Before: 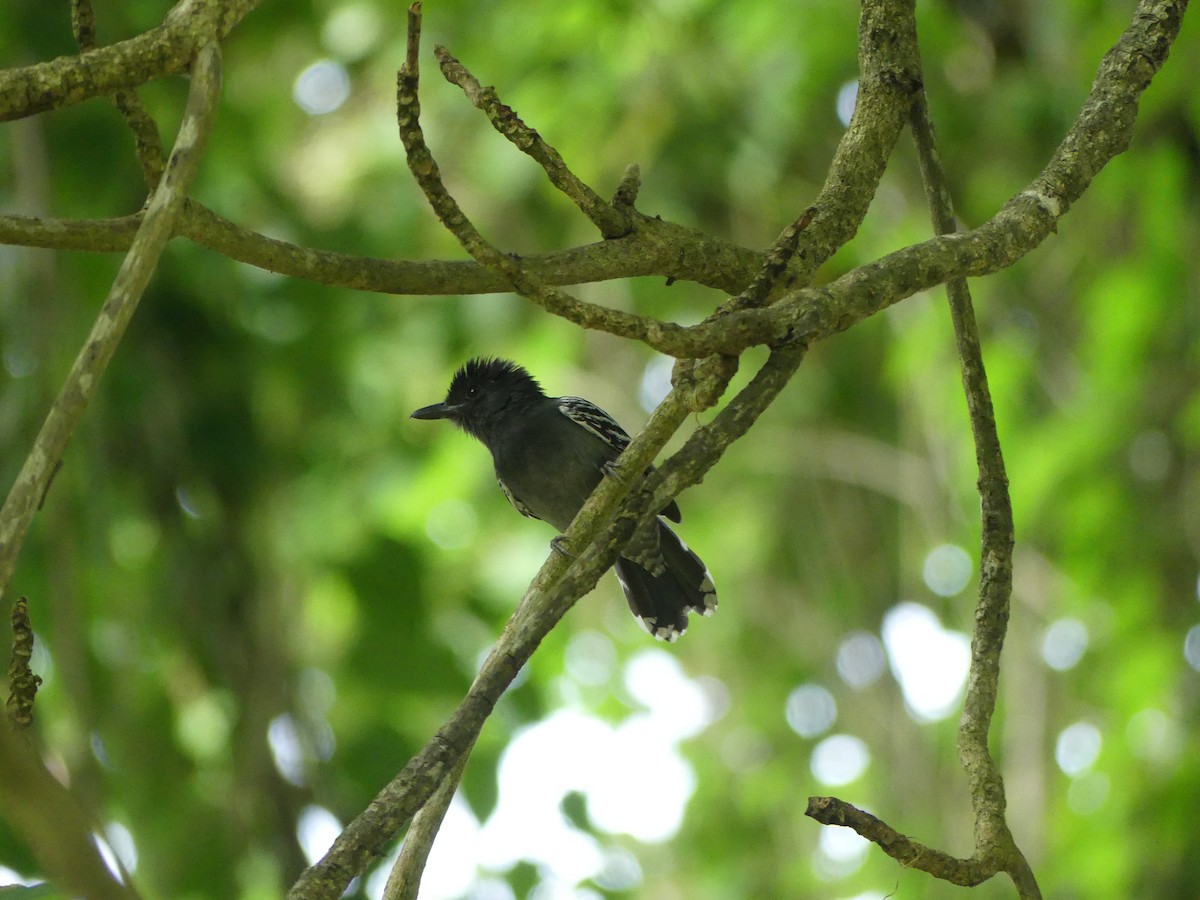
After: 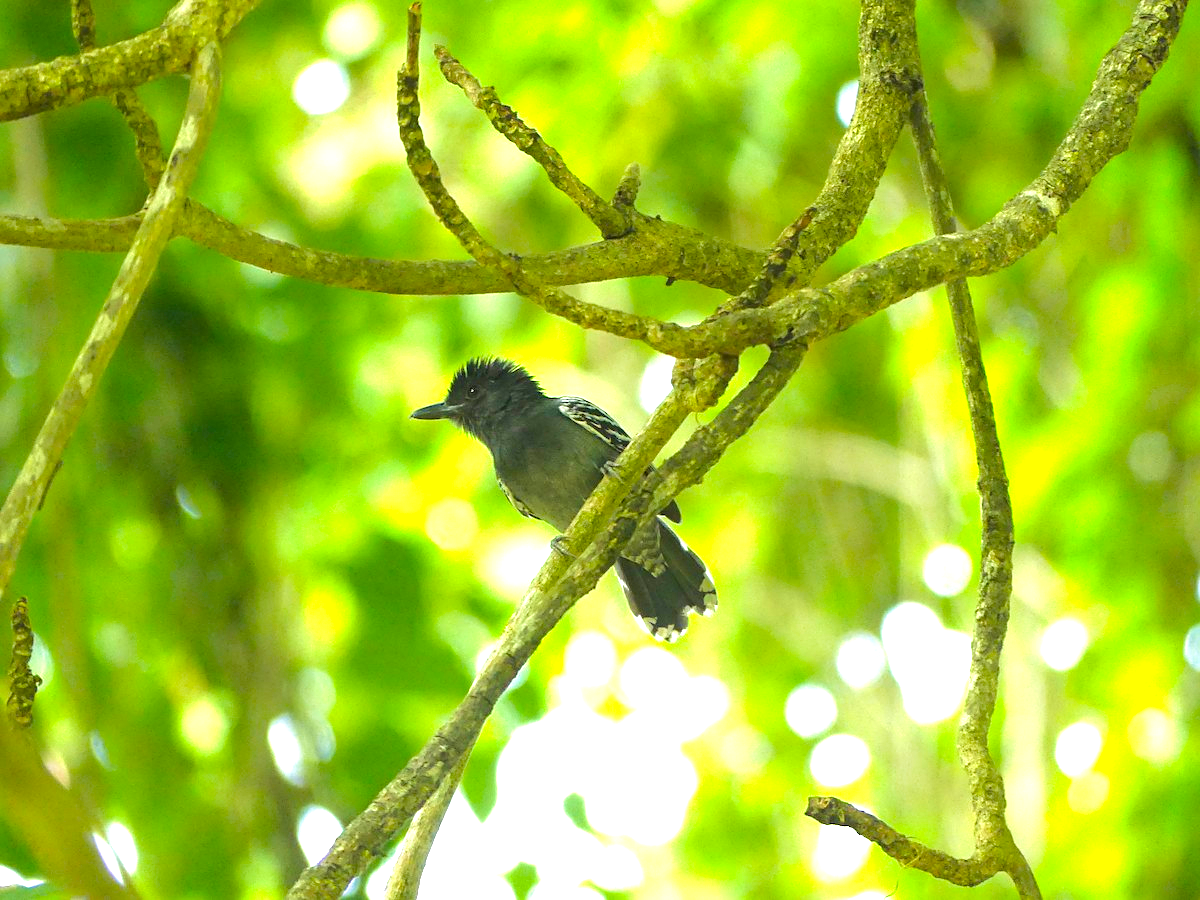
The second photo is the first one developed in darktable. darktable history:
sharpen: amount 0.2
velvia: on, module defaults
color balance rgb: perceptual saturation grading › global saturation 25%, perceptual brilliance grading › mid-tones 10%, perceptual brilliance grading › shadows 15%, global vibrance 20%
exposure: black level correction 0, exposure 1.5 EV, compensate exposure bias true, compensate highlight preservation false
